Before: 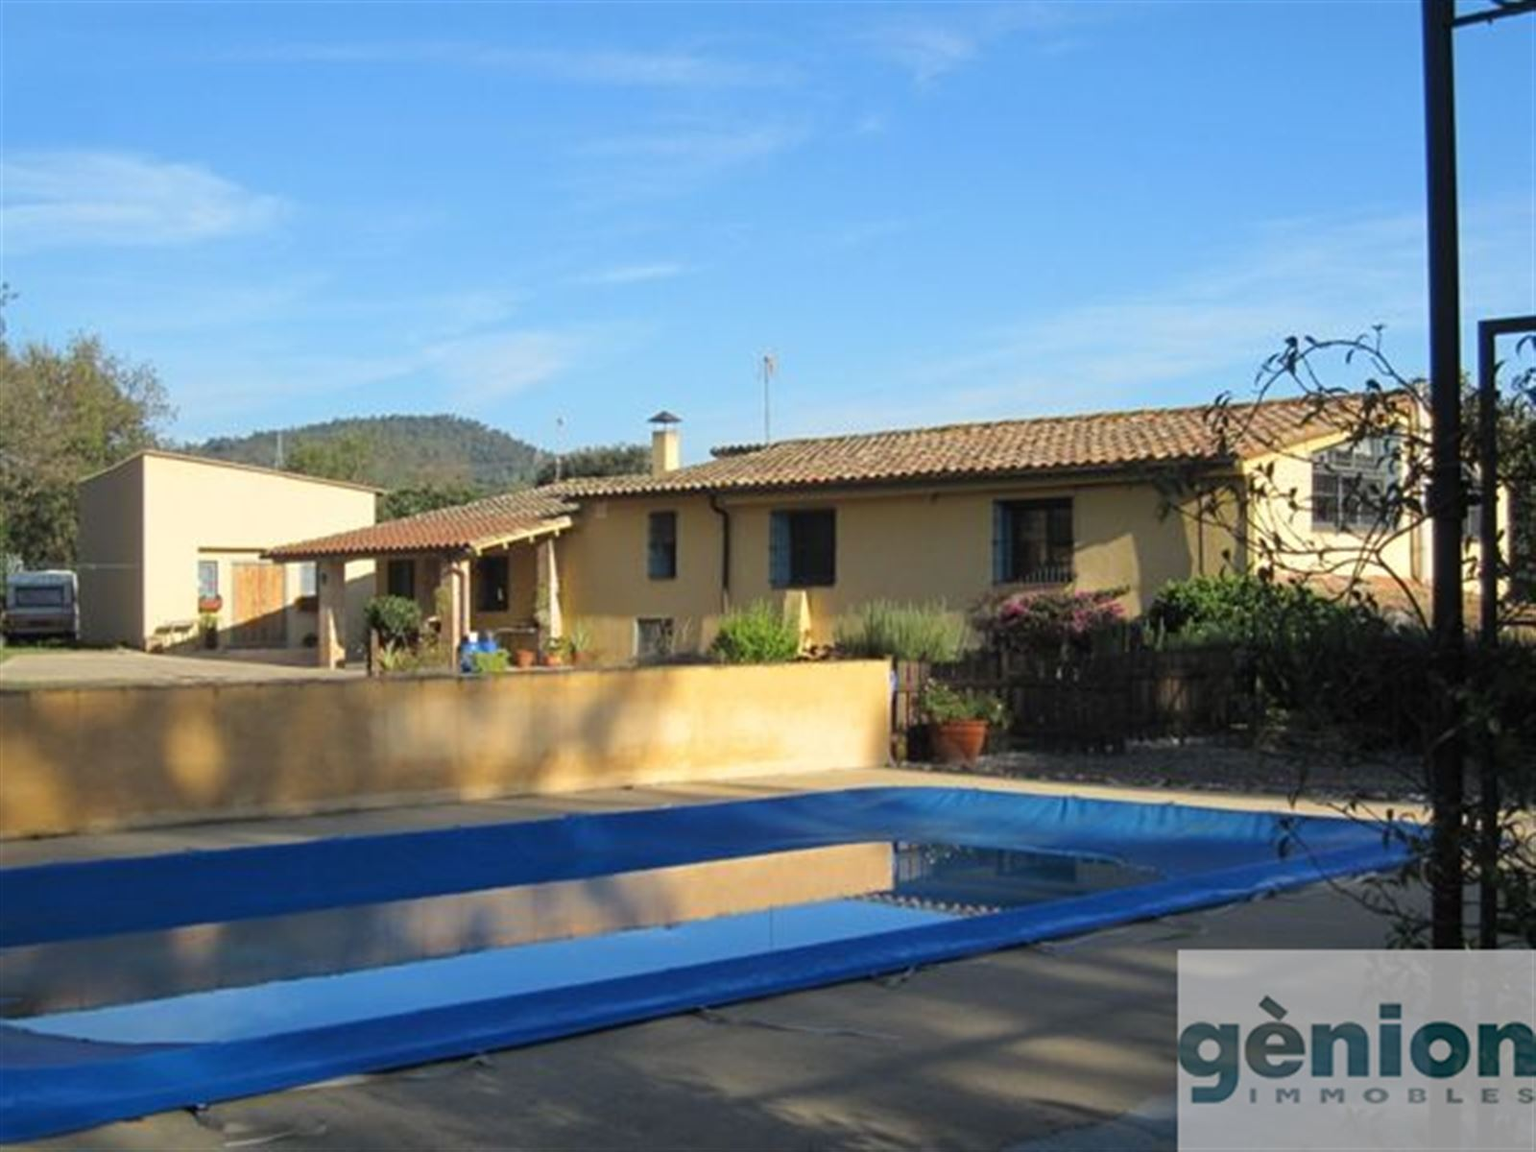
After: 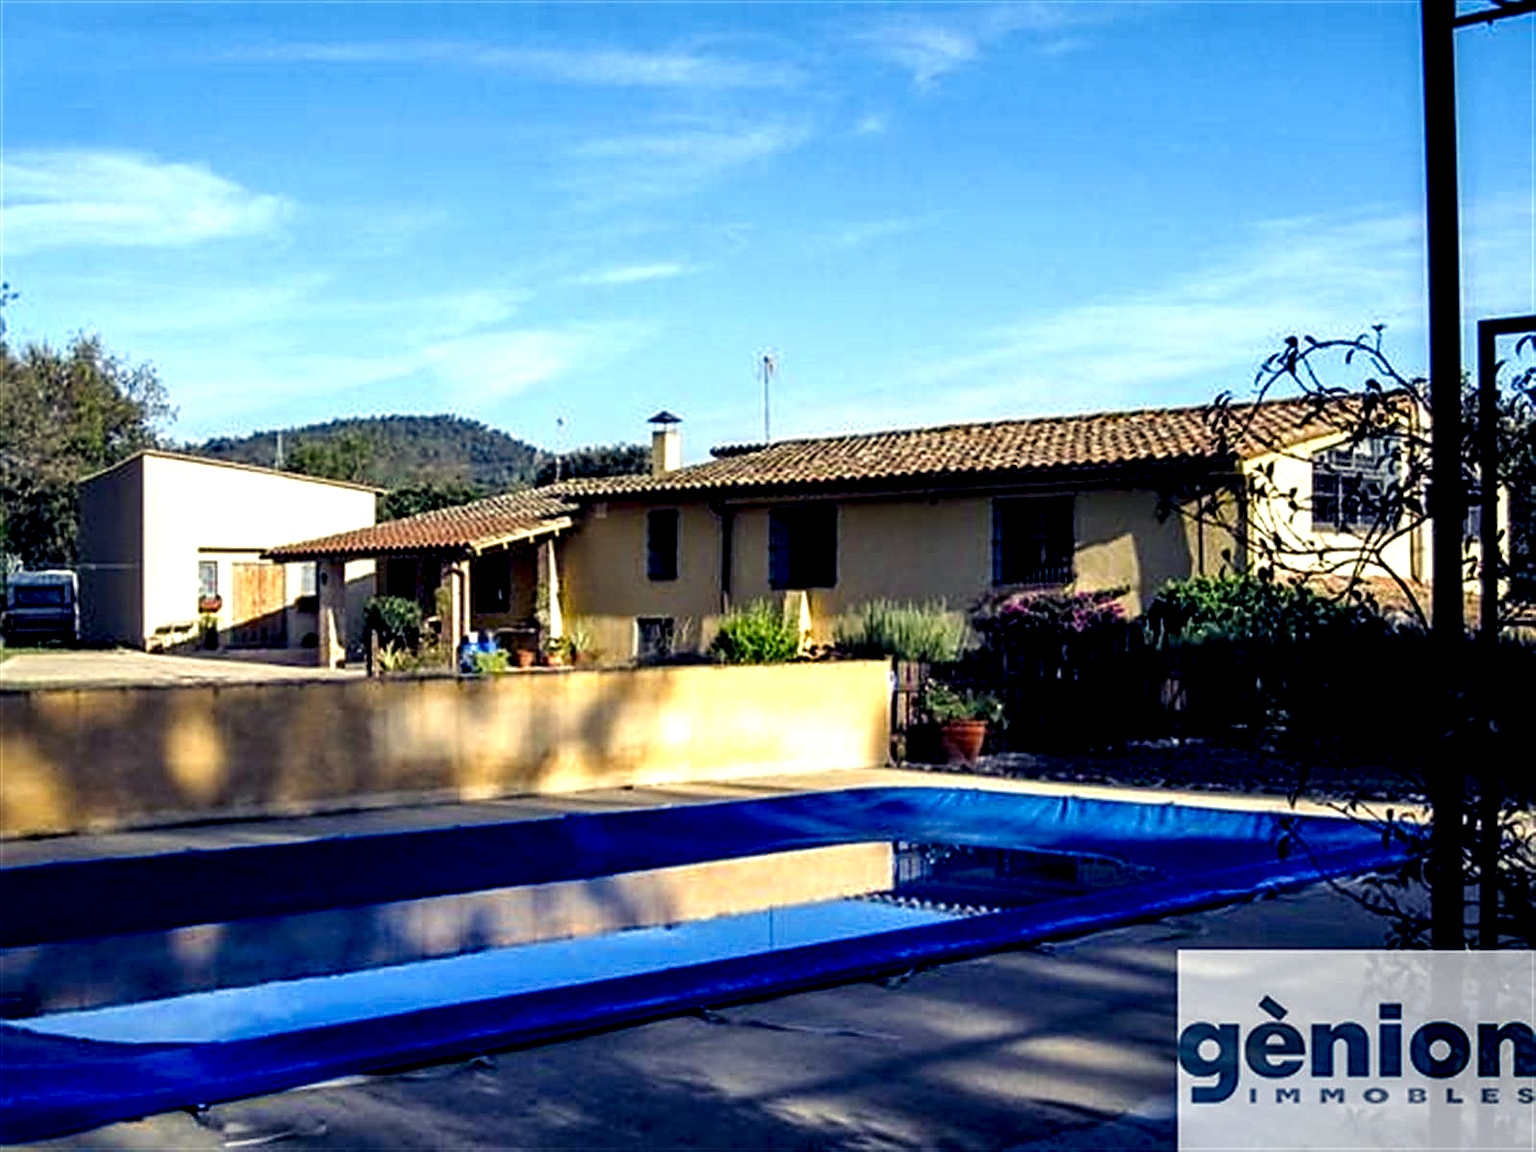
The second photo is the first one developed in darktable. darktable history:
tone equalizer: on, module defaults
local contrast: shadows 185%, detail 225%
color balance rgb: shadows lift › luminance -28.76%, shadows lift › chroma 15%, shadows lift › hue 270°, power › chroma 1%, power › hue 255°, highlights gain › luminance 7.14%, highlights gain › chroma 2%, highlights gain › hue 90°, global offset › luminance -0.29%, global offset › hue 260°, perceptual saturation grading › global saturation 20%, perceptual saturation grading › highlights -13.92%, perceptual saturation grading › shadows 50%
sharpen: on, module defaults
